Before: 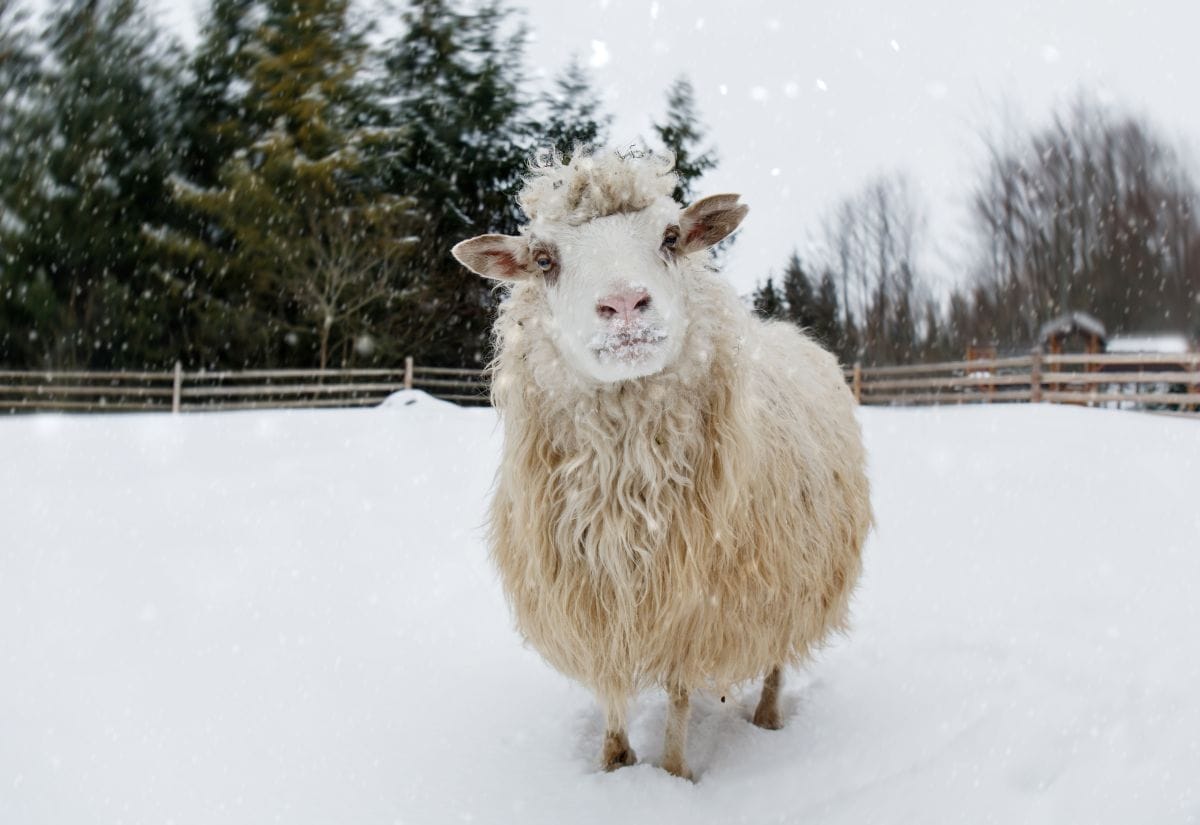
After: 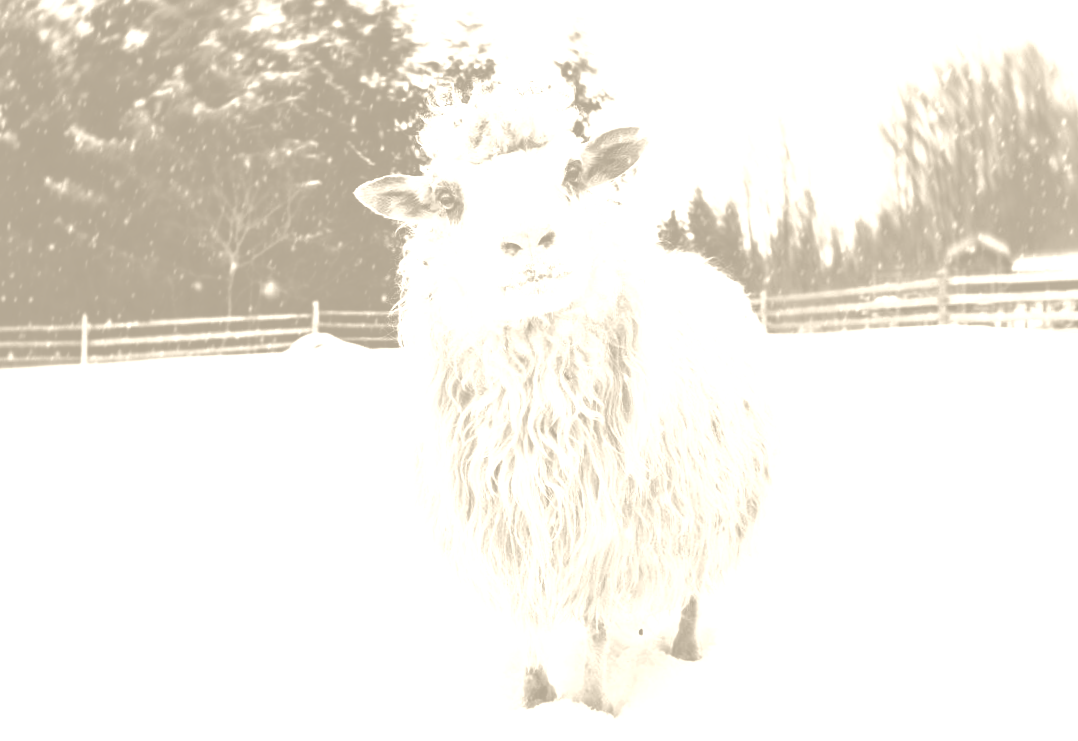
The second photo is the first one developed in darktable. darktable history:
colorize: hue 36°, saturation 71%, lightness 80.79%
color zones: curves: ch0 [(0, 0.613) (0.01, 0.613) (0.245, 0.448) (0.498, 0.529) (0.642, 0.665) (0.879, 0.777) (0.99, 0.613)]; ch1 [(0, 0) (0.143, 0) (0.286, 0) (0.429, 0) (0.571, 0) (0.714, 0) (0.857, 0)], mix -131.09%
crop and rotate: angle 1.96°, left 5.673%, top 5.673%
tone curve: curves: ch0 [(0, 0) (0.003, 0.011) (0.011, 0.014) (0.025, 0.018) (0.044, 0.023) (0.069, 0.028) (0.1, 0.031) (0.136, 0.039) (0.177, 0.056) (0.224, 0.081) (0.277, 0.129) (0.335, 0.188) (0.399, 0.256) (0.468, 0.367) (0.543, 0.514) (0.623, 0.684) (0.709, 0.785) (0.801, 0.846) (0.898, 0.884) (1, 1)], preserve colors none
